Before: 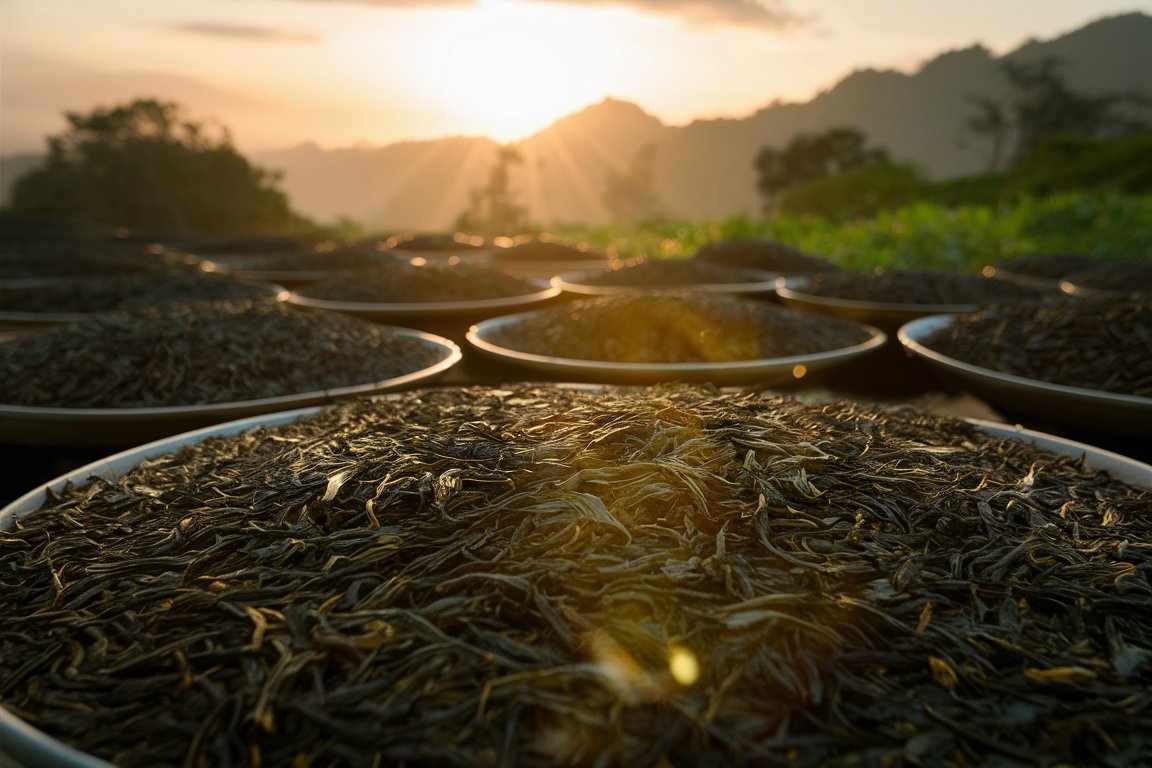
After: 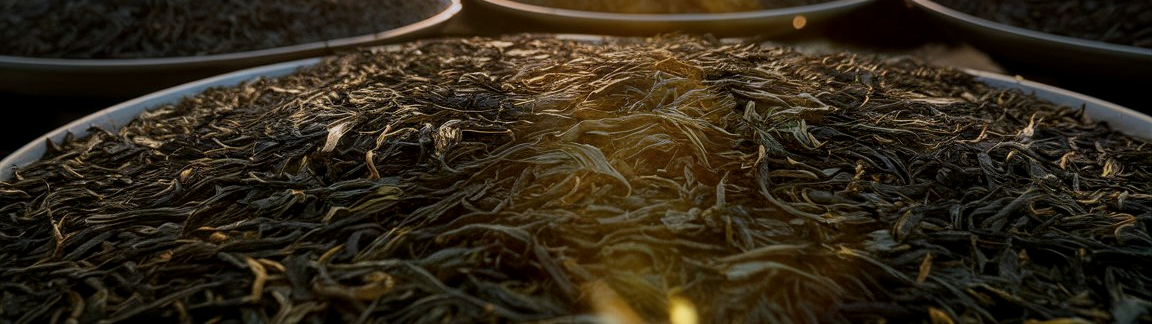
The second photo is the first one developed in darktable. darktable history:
graduated density: hue 238.83°, saturation 50%
local contrast: on, module defaults
crop: top 45.551%, bottom 12.262%
